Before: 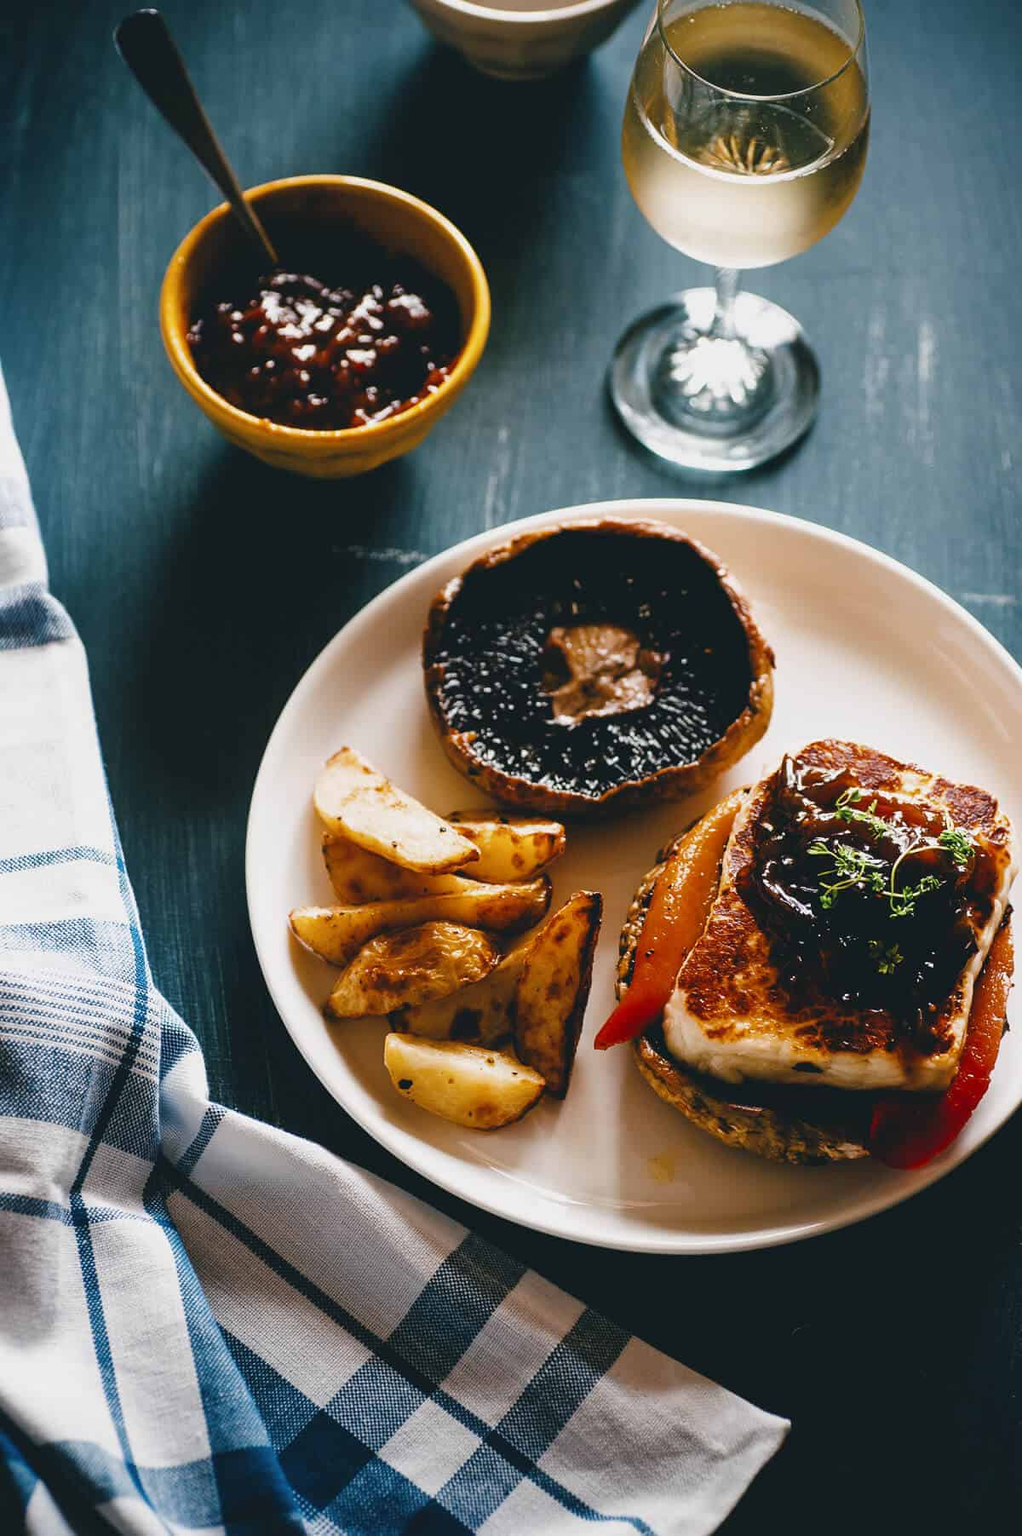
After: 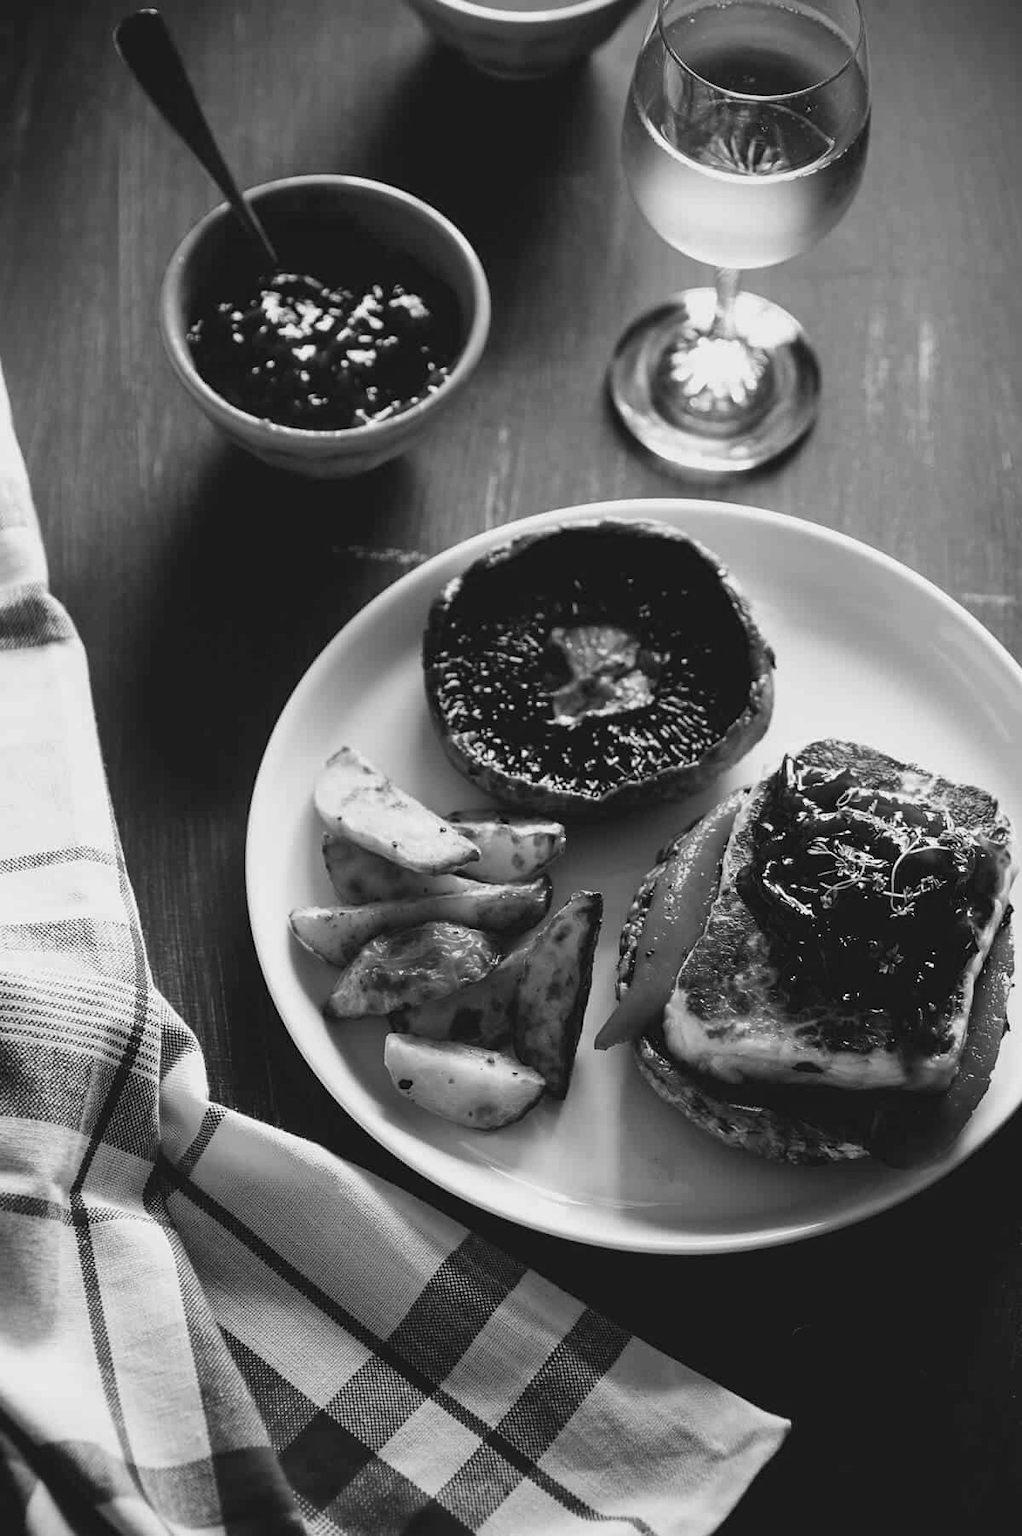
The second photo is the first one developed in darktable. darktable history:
color calibration: output gray [0.267, 0.423, 0.261, 0], illuminant as shot in camera, x 0.37, y 0.382, temperature 4318.73 K, saturation algorithm version 1 (2020)
